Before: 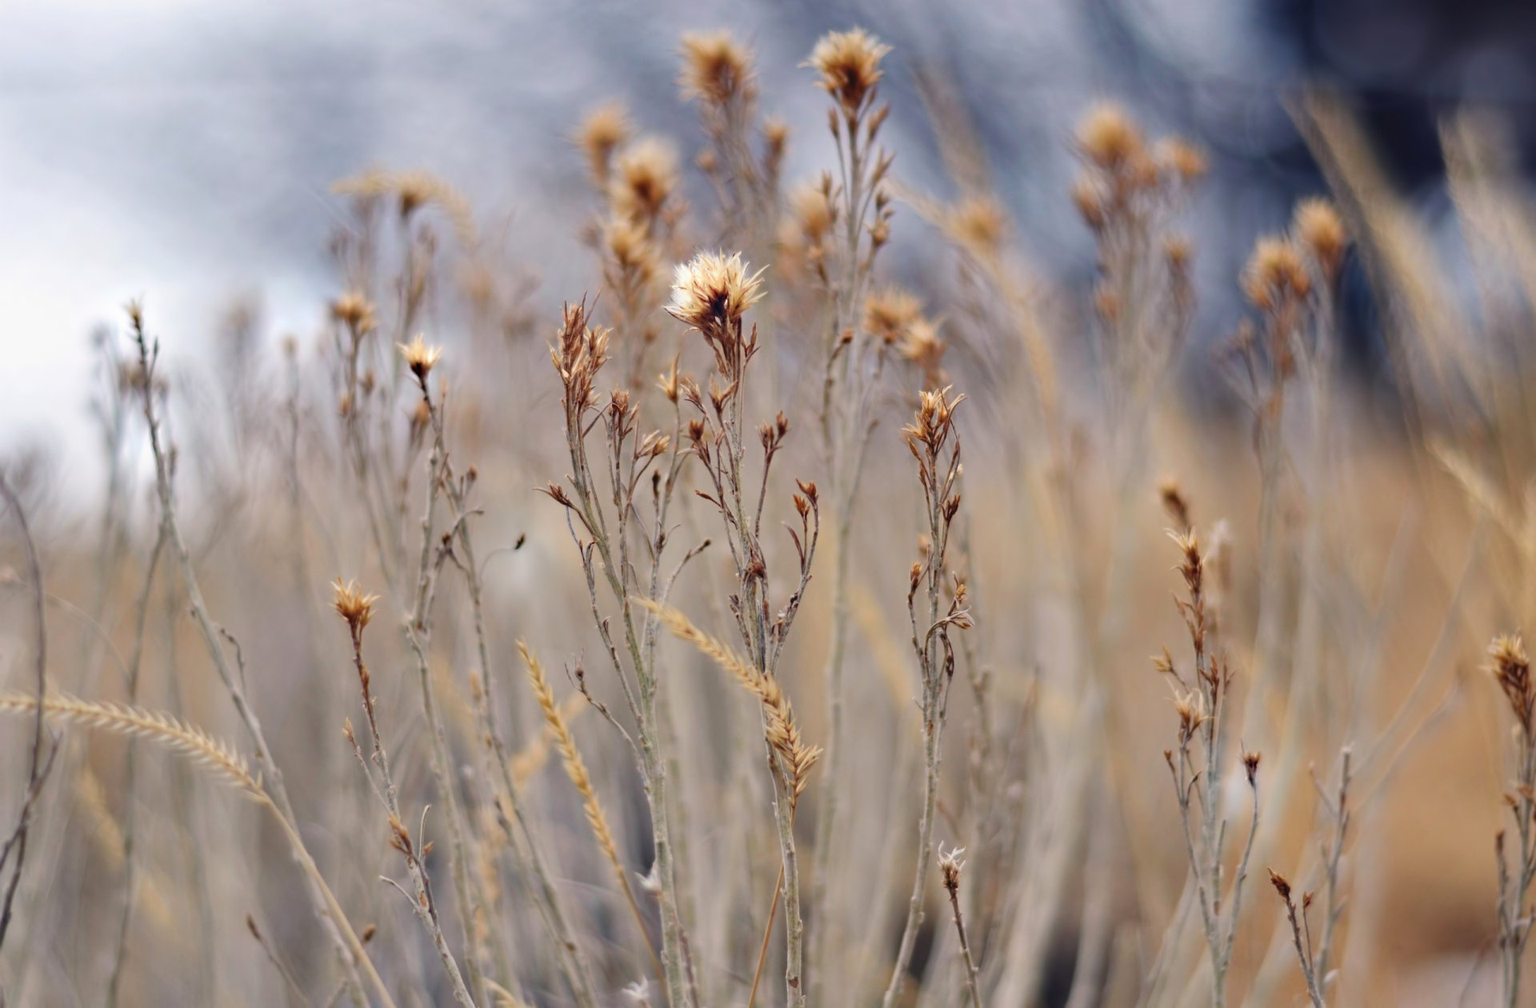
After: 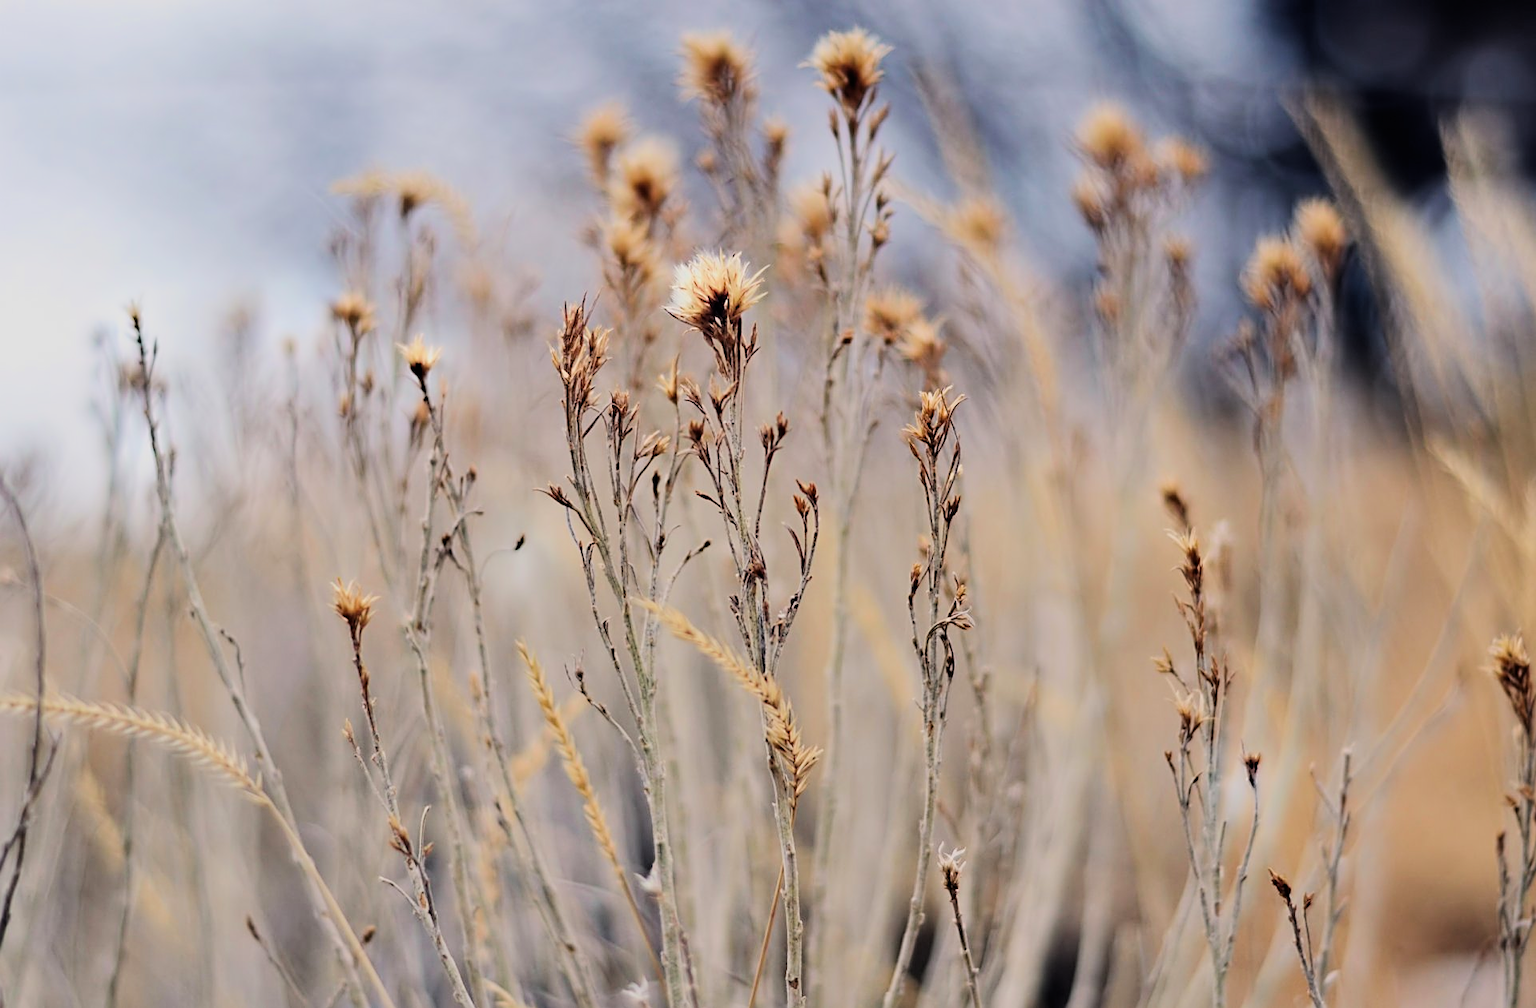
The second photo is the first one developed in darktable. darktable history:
sharpen: on, module defaults
crop and rotate: left 0.075%, bottom 0.012%
filmic rgb: black relative exposure -7.17 EV, white relative exposure 5.34 EV, threshold 5.98 EV, hardness 3.03, color science v6 (2022), enable highlight reconstruction true
tone equalizer: -8 EV -0.755 EV, -7 EV -0.728 EV, -6 EV -0.574 EV, -5 EV -0.363 EV, -3 EV 0.388 EV, -2 EV 0.6 EV, -1 EV 0.7 EV, +0 EV 0.735 EV, edges refinement/feathering 500, mask exposure compensation -1.57 EV, preserve details no
